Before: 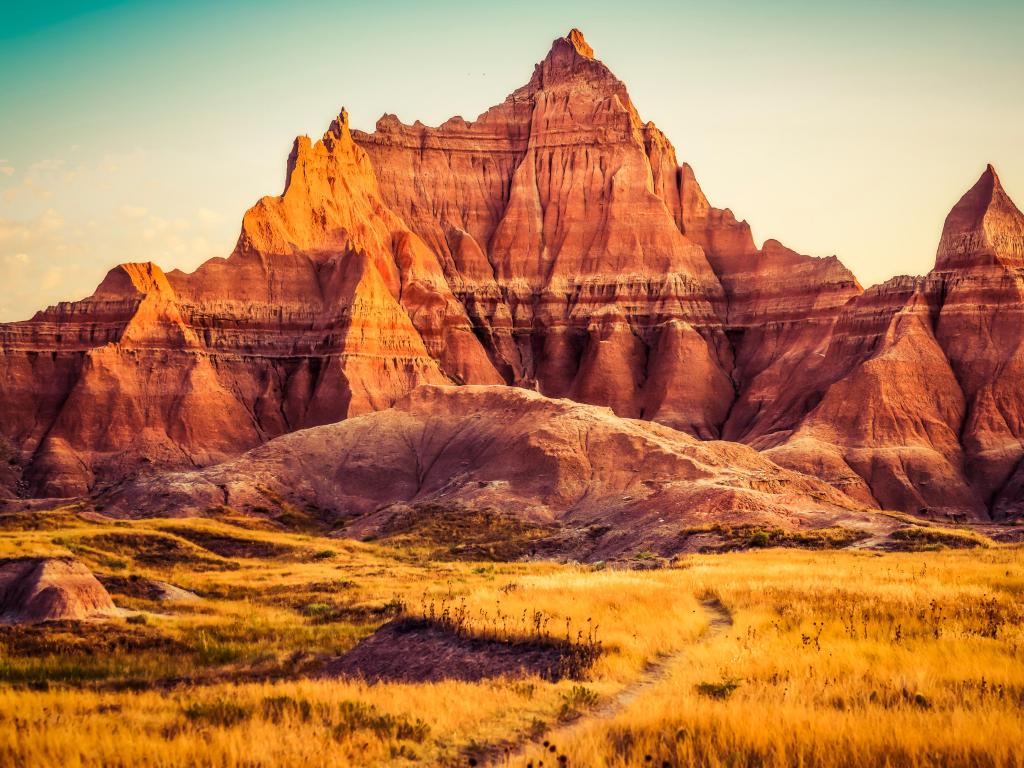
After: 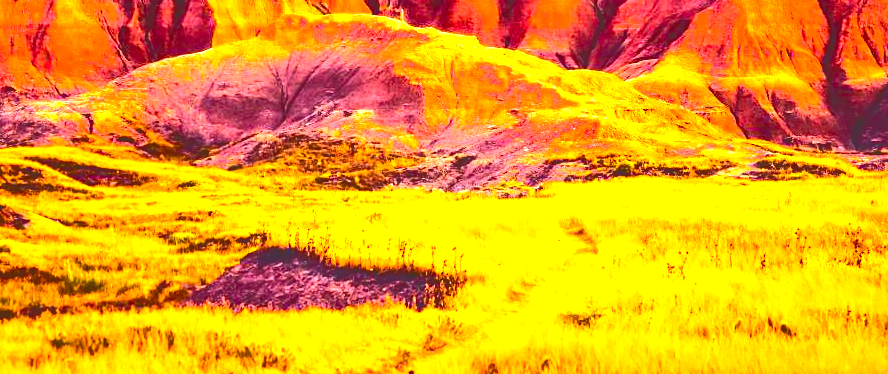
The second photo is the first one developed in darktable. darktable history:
contrast brightness saturation: contrast 0.027, brightness 0.062, saturation 0.132
crop and rotate: left 13.233%, top 48.367%, bottom 2.895%
tone curve: curves: ch0 [(0, 0) (0.003, 0.231) (0.011, 0.231) (0.025, 0.231) (0.044, 0.231) (0.069, 0.231) (0.1, 0.234) (0.136, 0.239) (0.177, 0.243) (0.224, 0.247) (0.277, 0.265) (0.335, 0.311) (0.399, 0.389) (0.468, 0.507) (0.543, 0.634) (0.623, 0.74) (0.709, 0.83) (0.801, 0.889) (0.898, 0.93) (1, 1)], color space Lab, independent channels, preserve colors none
color balance rgb: perceptual saturation grading › global saturation 25.641%, perceptual brilliance grading › global brilliance 34.677%, perceptual brilliance grading › highlights 49.693%, perceptual brilliance grading › mid-tones 59.158%, perceptual brilliance grading › shadows 34.821%, global vibrance 20%
